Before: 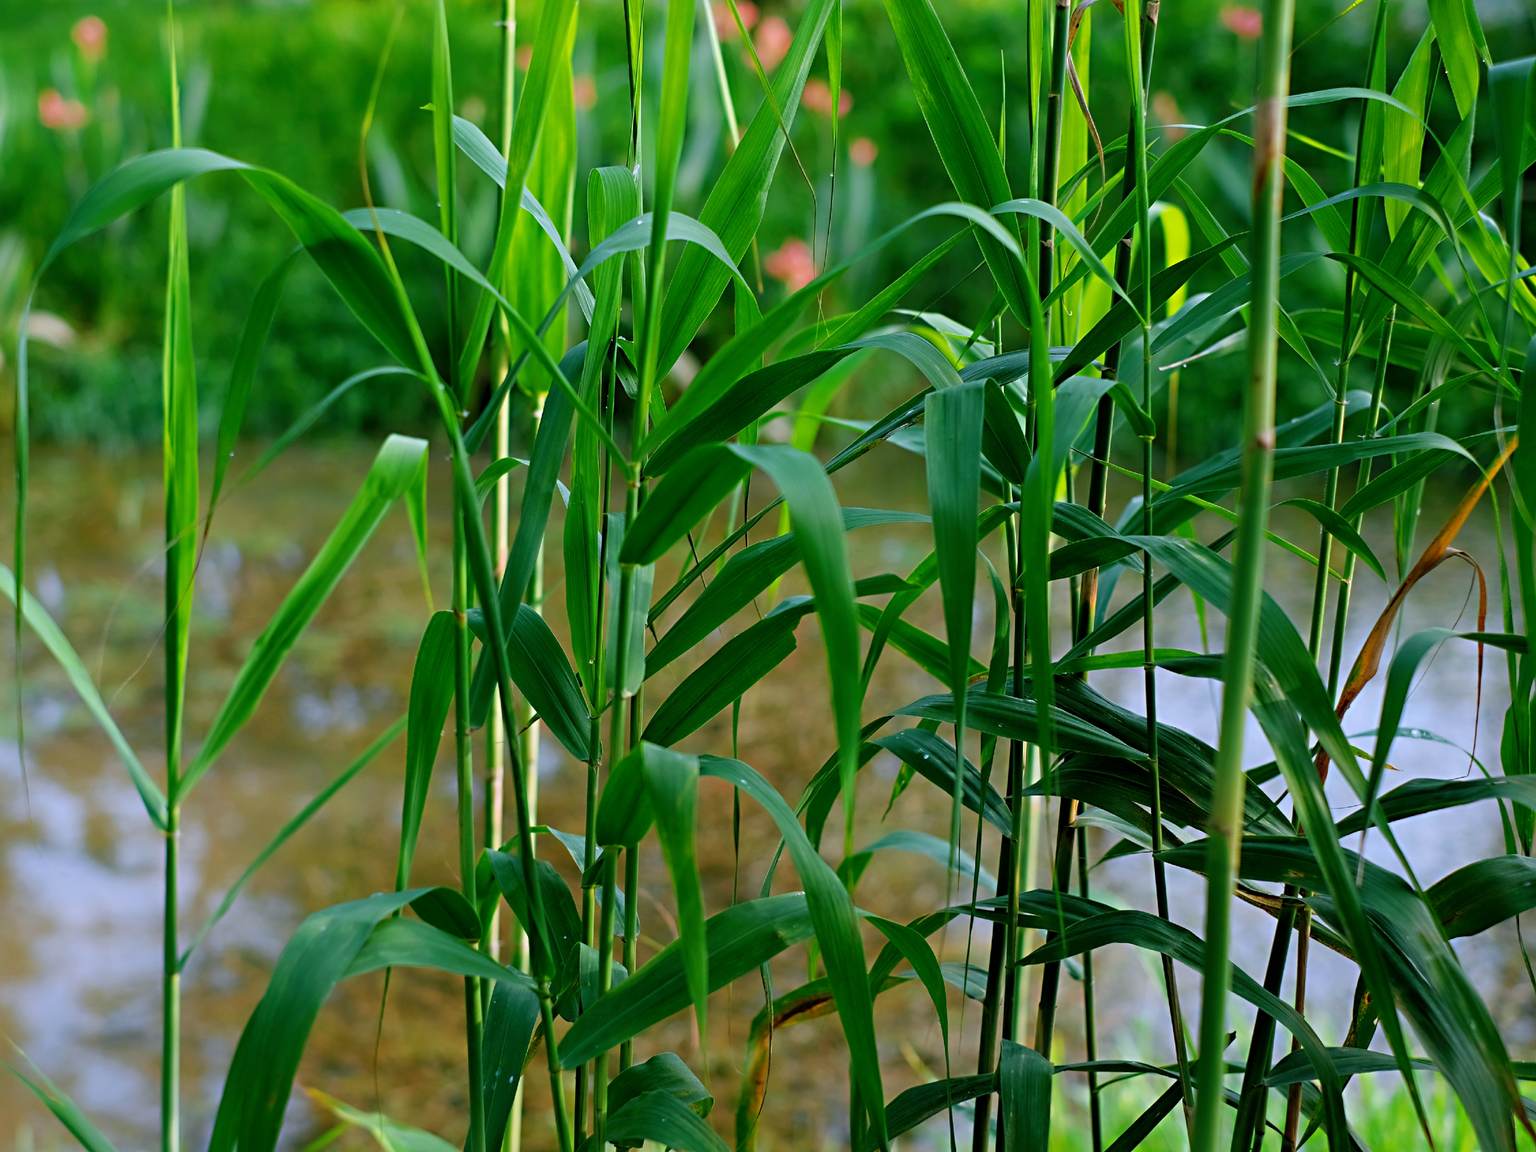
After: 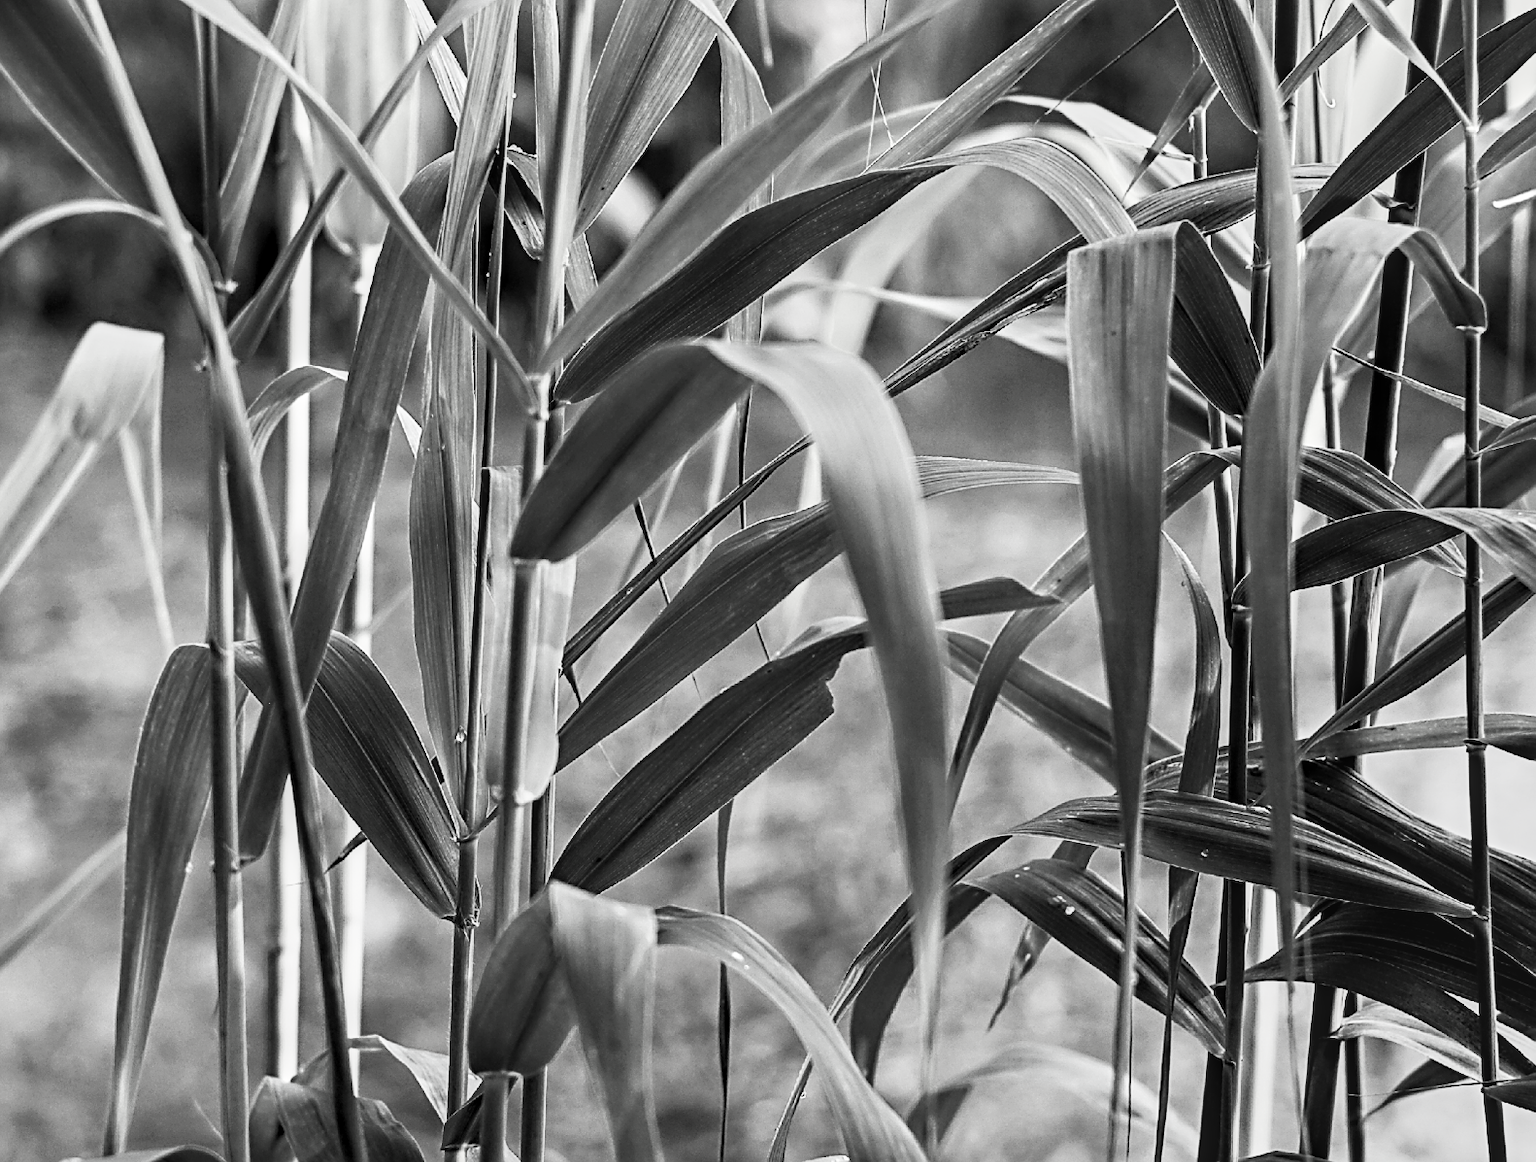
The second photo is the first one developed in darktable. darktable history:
crop and rotate: left 22.059%, top 22.333%, right 22.977%, bottom 22.235%
local contrast: on, module defaults
sharpen: on, module defaults
contrast brightness saturation: contrast 0.538, brightness 0.487, saturation -0.987
filmic rgb: black relative exposure -7.65 EV, white relative exposure 4.56 EV, hardness 3.61, contrast 1.057
tone equalizer: on, module defaults
